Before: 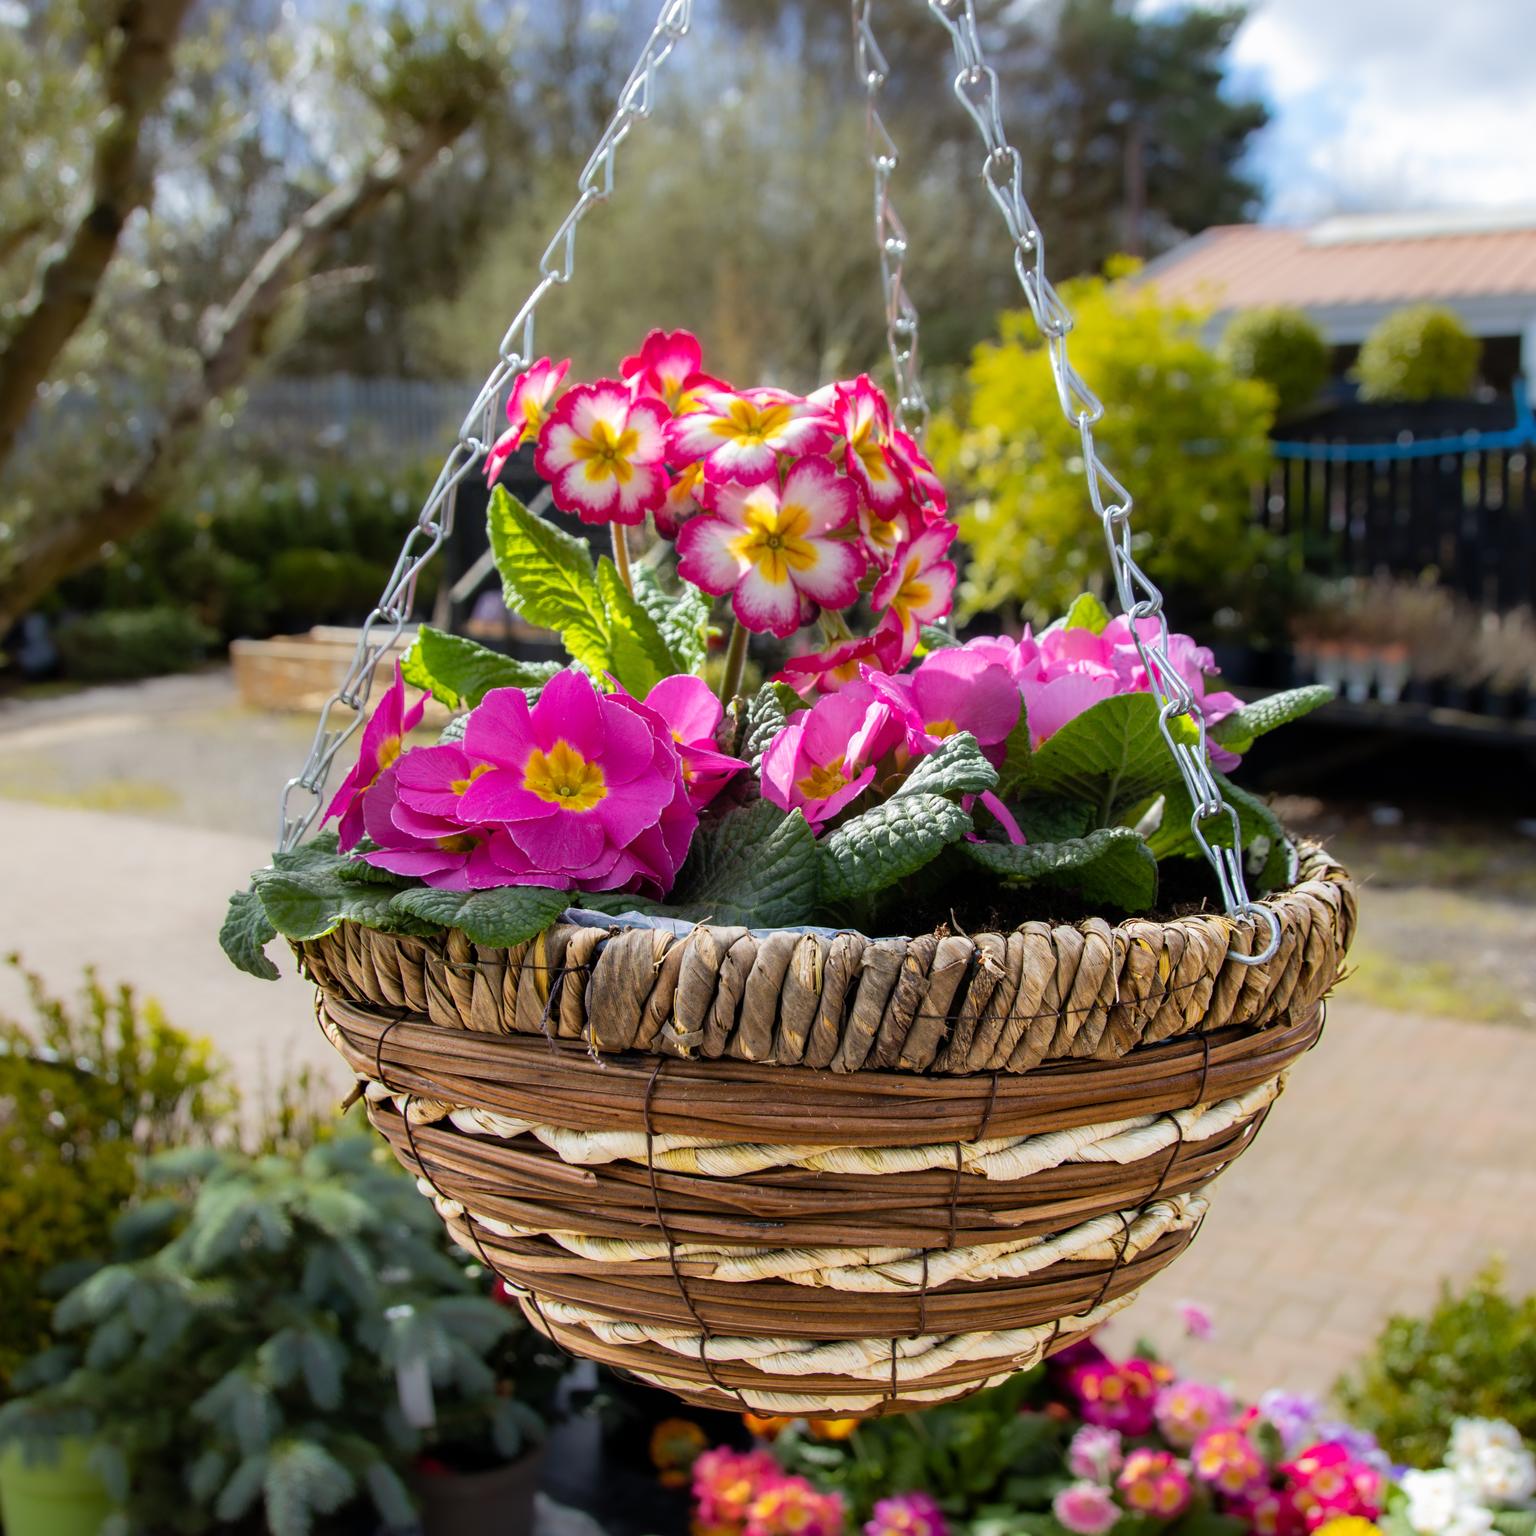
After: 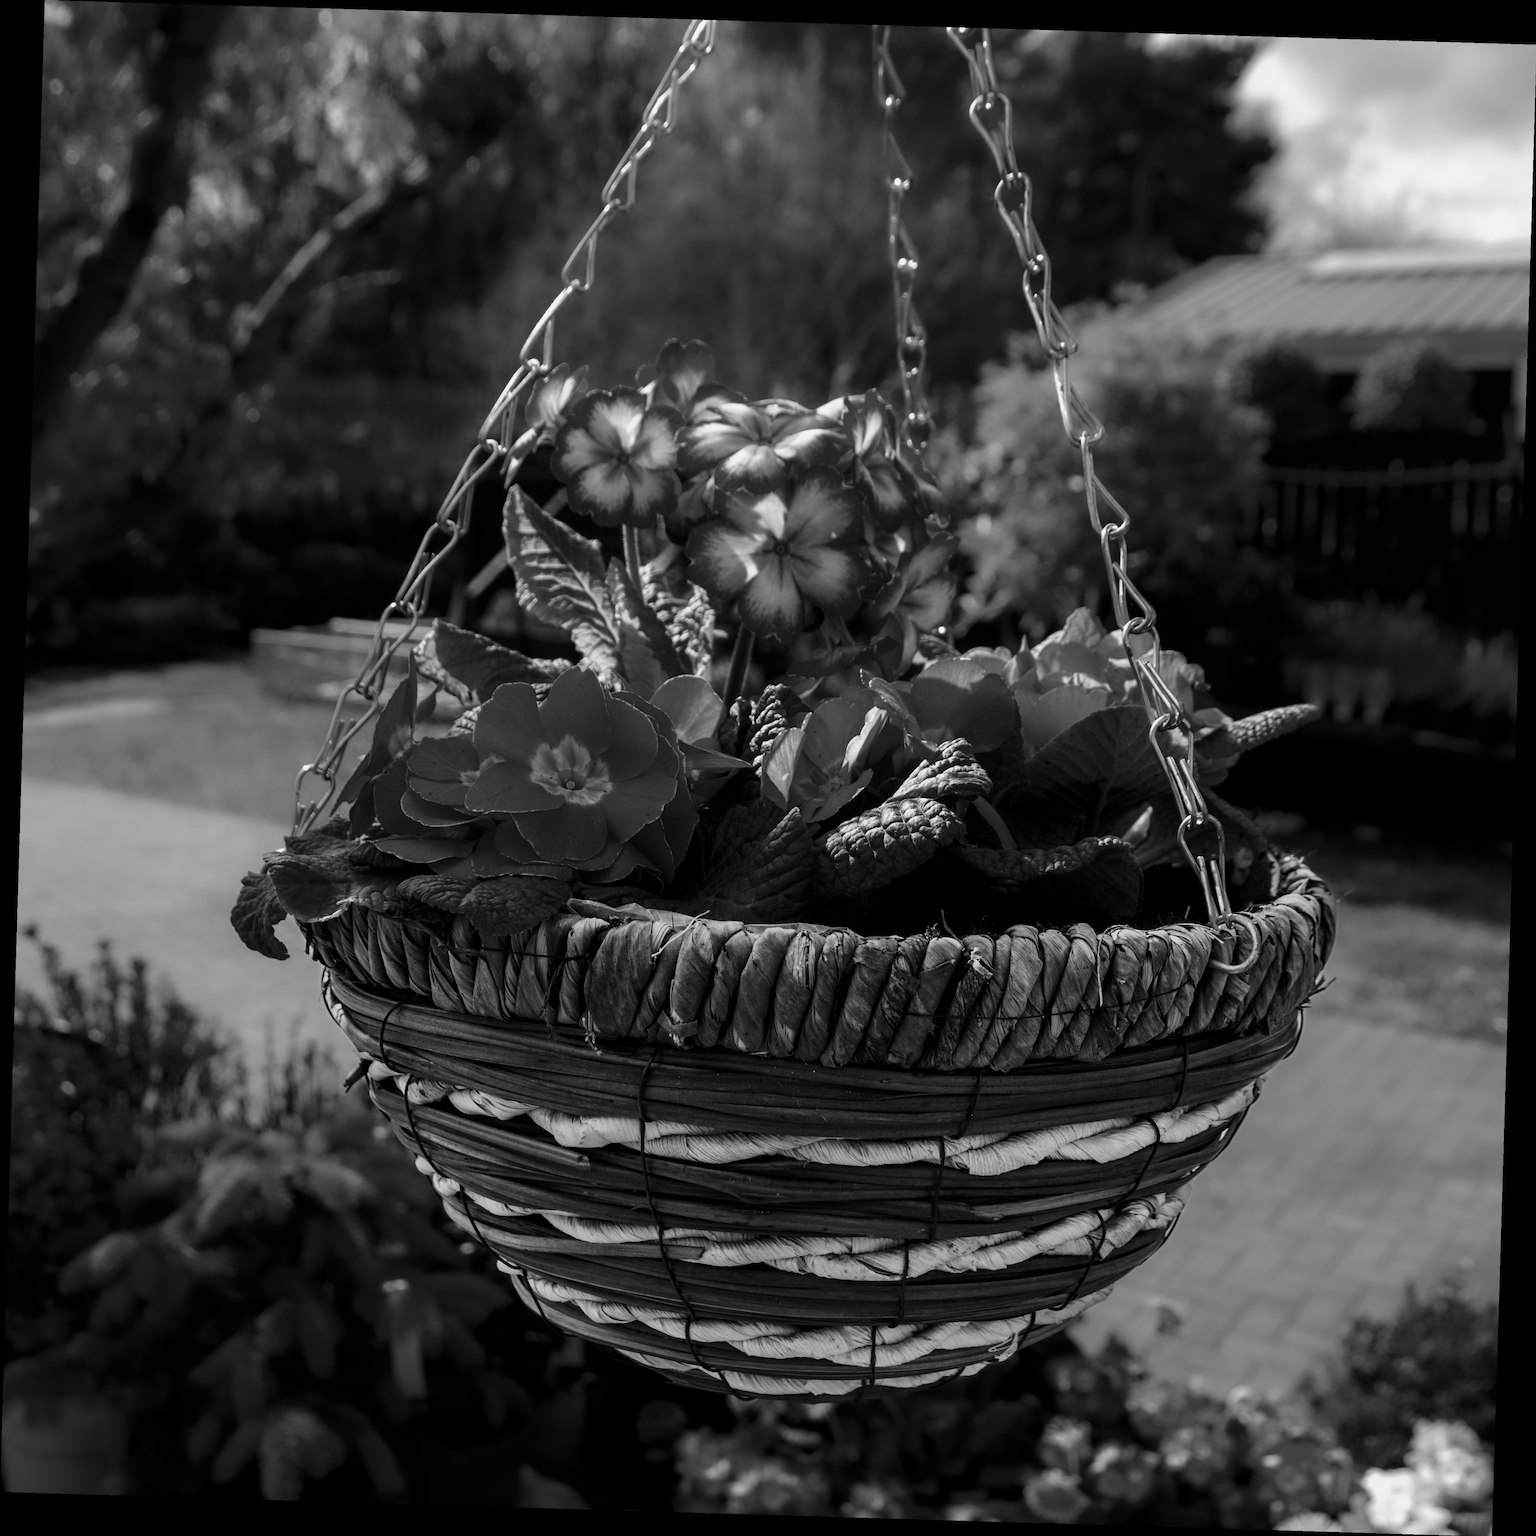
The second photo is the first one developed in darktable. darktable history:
contrast brightness saturation: contrast -0.03, brightness -0.59, saturation -1
rotate and perspective: rotation 1.72°, automatic cropping off
